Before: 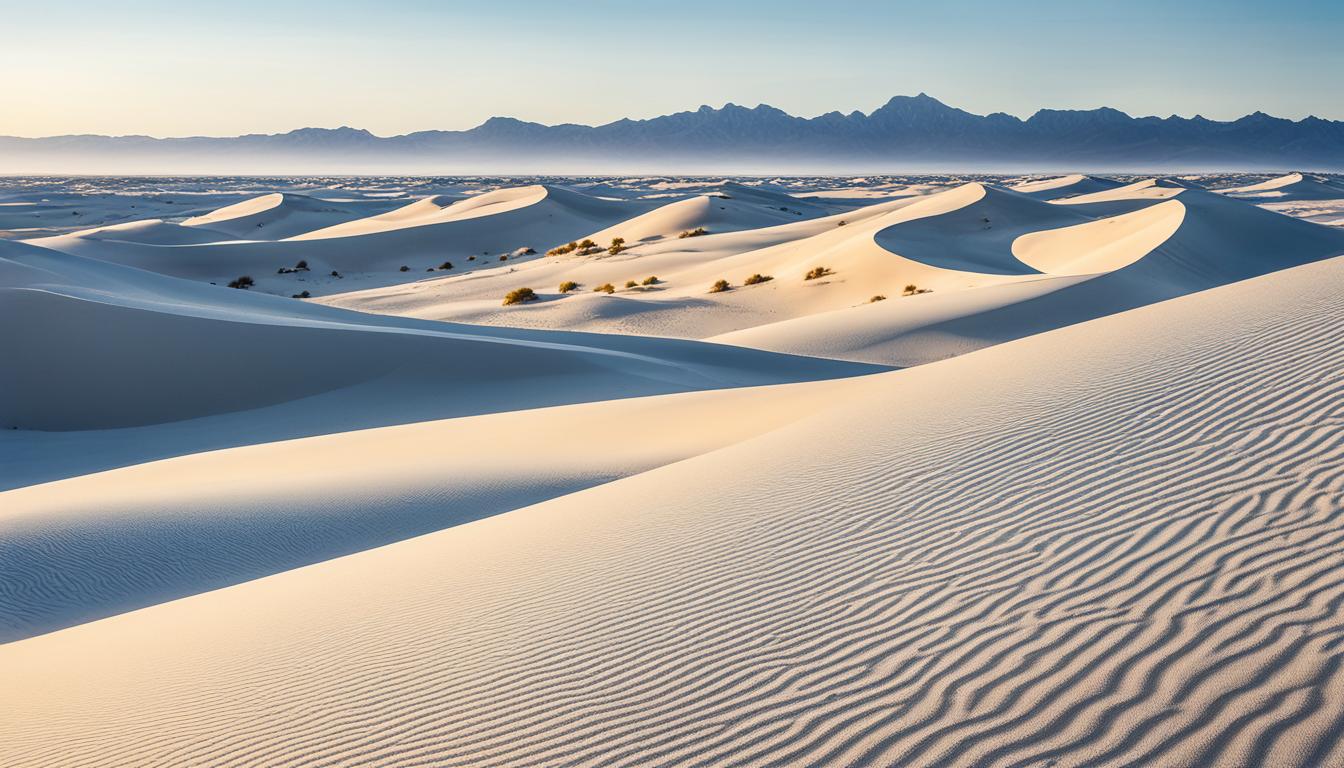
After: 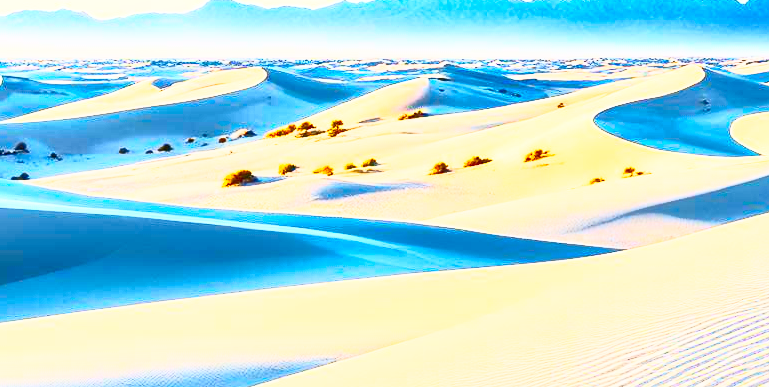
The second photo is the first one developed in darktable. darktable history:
base curve: curves: ch0 [(0, 0) (0.005, 0.002) (0.15, 0.3) (0.4, 0.7) (0.75, 0.95) (1, 1)], preserve colors none
shadows and highlights: on, module defaults
graduated density: rotation -180°, offset 27.42
color balance rgb: perceptual saturation grading › global saturation 20%, perceptual saturation grading › highlights -25%, perceptual saturation grading › shadows 25%
local contrast: mode bilateral grid, contrast 100, coarseness 100, detail 94%, midtone range 0.2
crop: left 20.932%, top 15.471%, right 21.848%, bottom 34.081%
contrast brightness saturation: contrast 0.83, brightness 0.59, saturation 0.59
